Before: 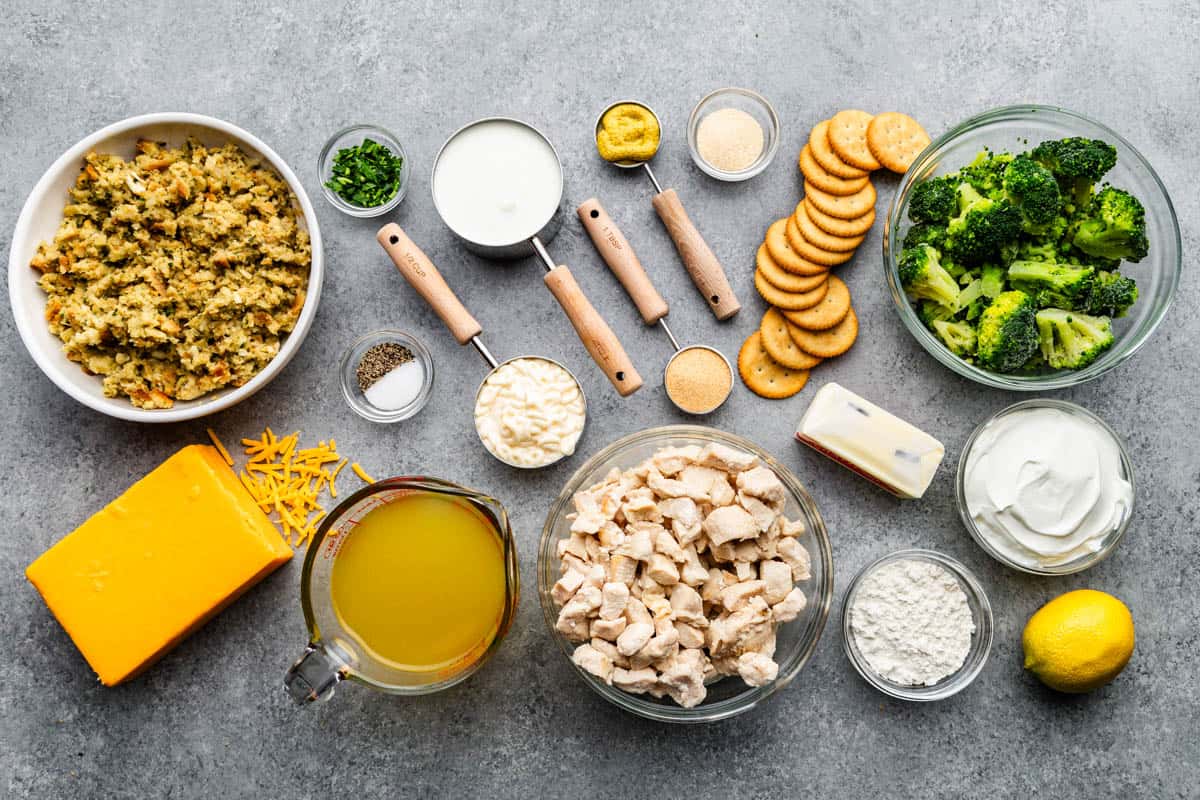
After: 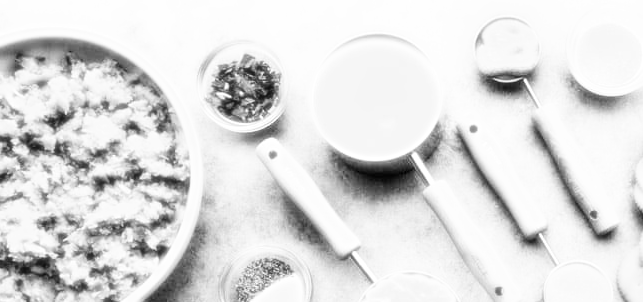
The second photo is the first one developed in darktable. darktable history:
exposure: exposure 0.574 EV, compensate highlight preservation false
color correction: highlights a* 1.83, highlights b* 34.02, shadows a* -36.68, shadows b* -5.48
monochrome: on, module defaults
crop: left 10.121%, top 10.631%, right 36.218%, bottom 51.526%
contrast brightness saturation: contrast 0.1, saturation -0.36
bloom: size 0%, threshold 54.82%, strength 8.31%
